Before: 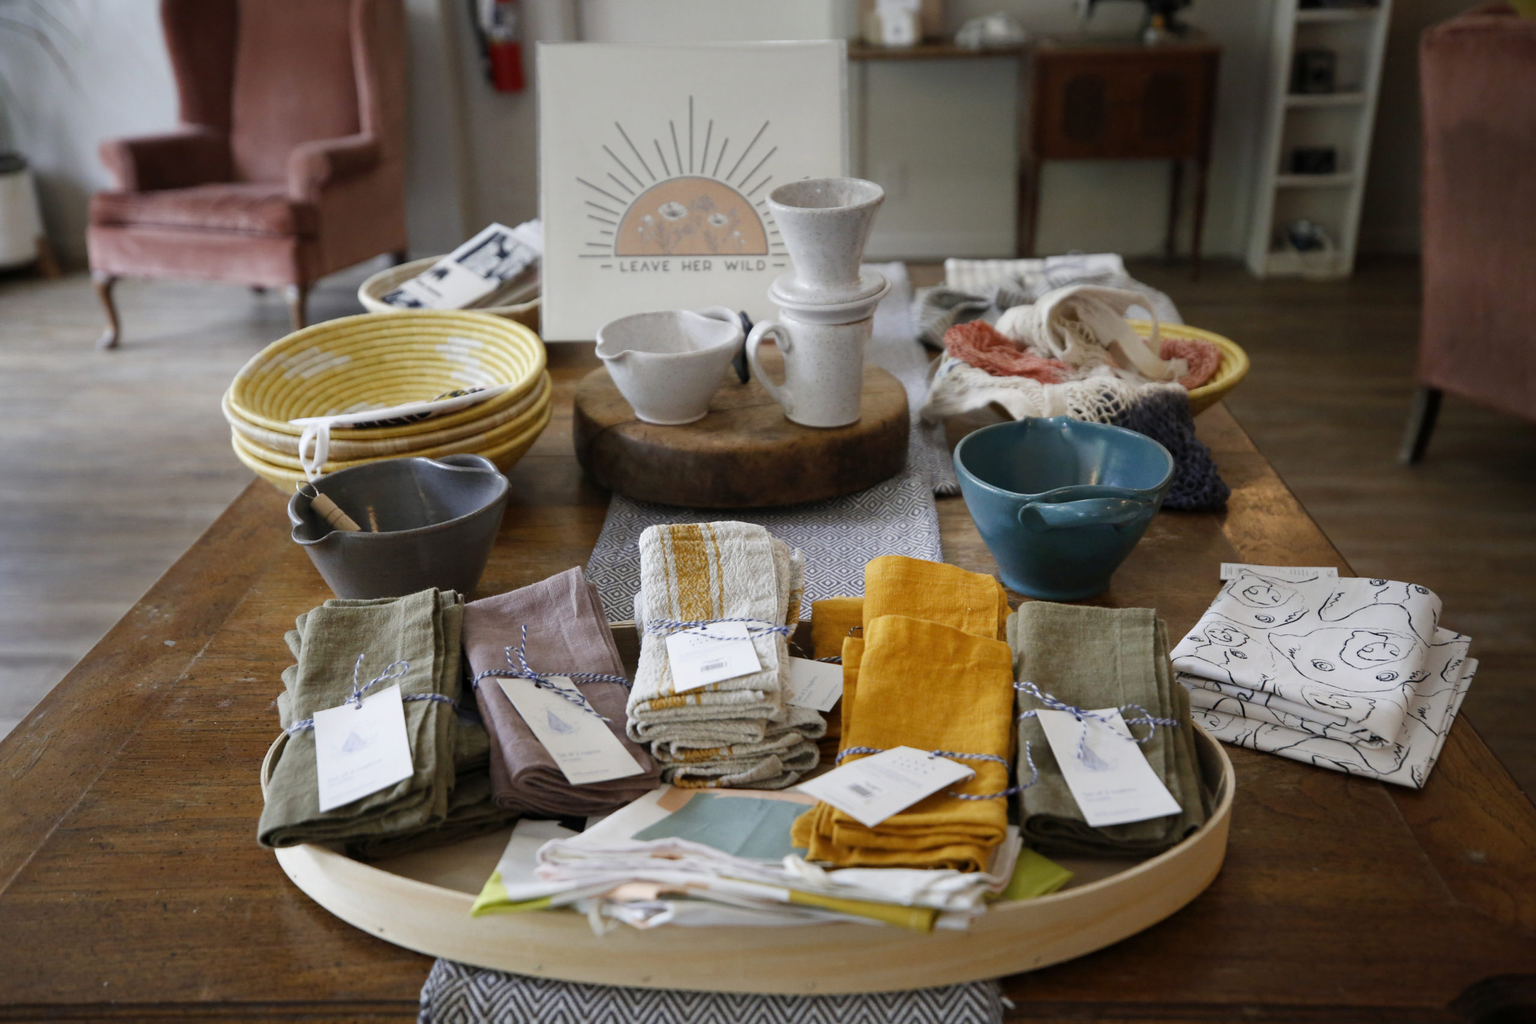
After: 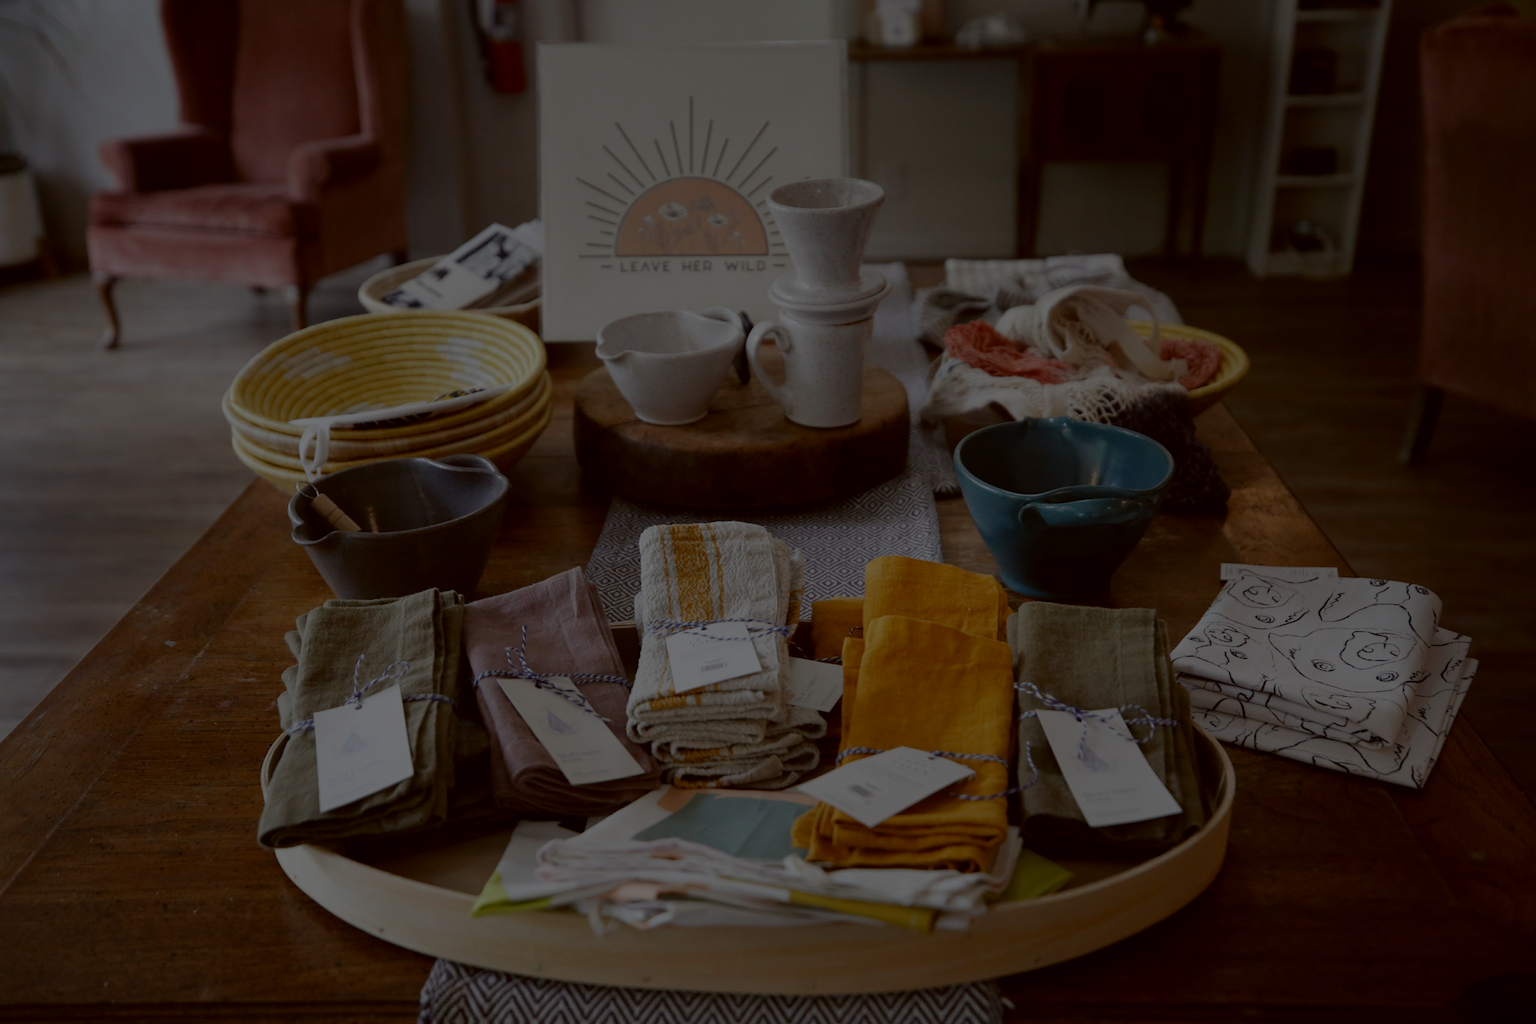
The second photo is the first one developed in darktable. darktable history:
color correction: highlights a* -4.98, highlights b* -3.76, shadows a* 3.83, shadows b* 4.08
exposure: exposure -2.446 EV, compensate highlight preservation false
